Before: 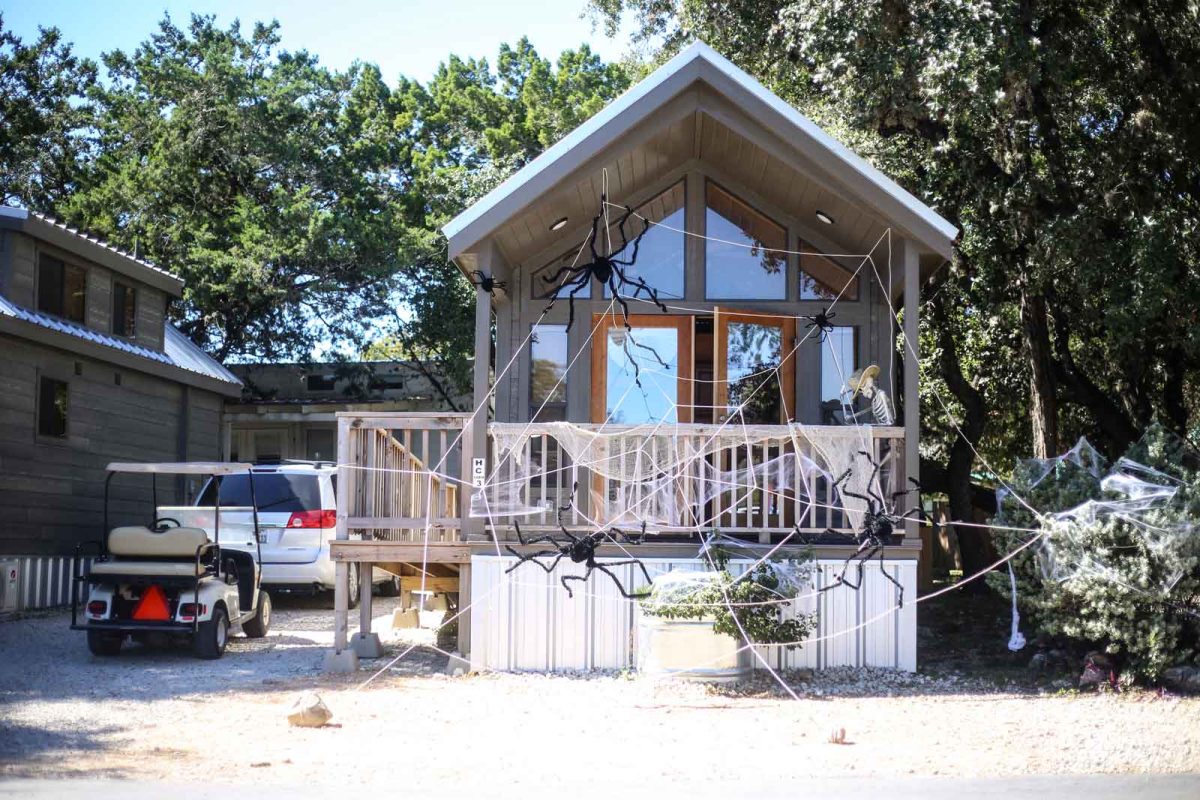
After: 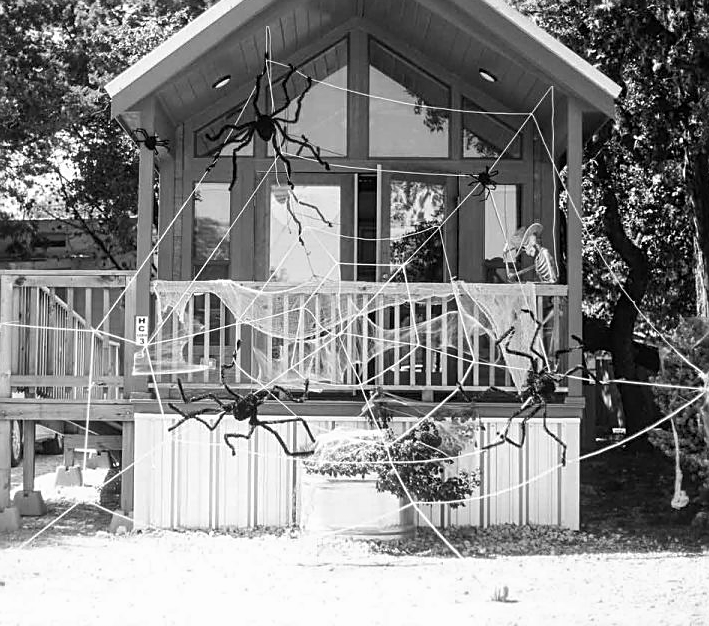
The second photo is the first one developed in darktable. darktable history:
crop and rotate: left 28.104%, top 17.788%, right 12.75%, bottom 3.907%
exposure: compensate highlight preservation false
color calibration: output gray [0.267, 0.423, 0.267, 0], x 0.382, y 0.371, temperature 3925.97 K
sharpen: on, module defaults
